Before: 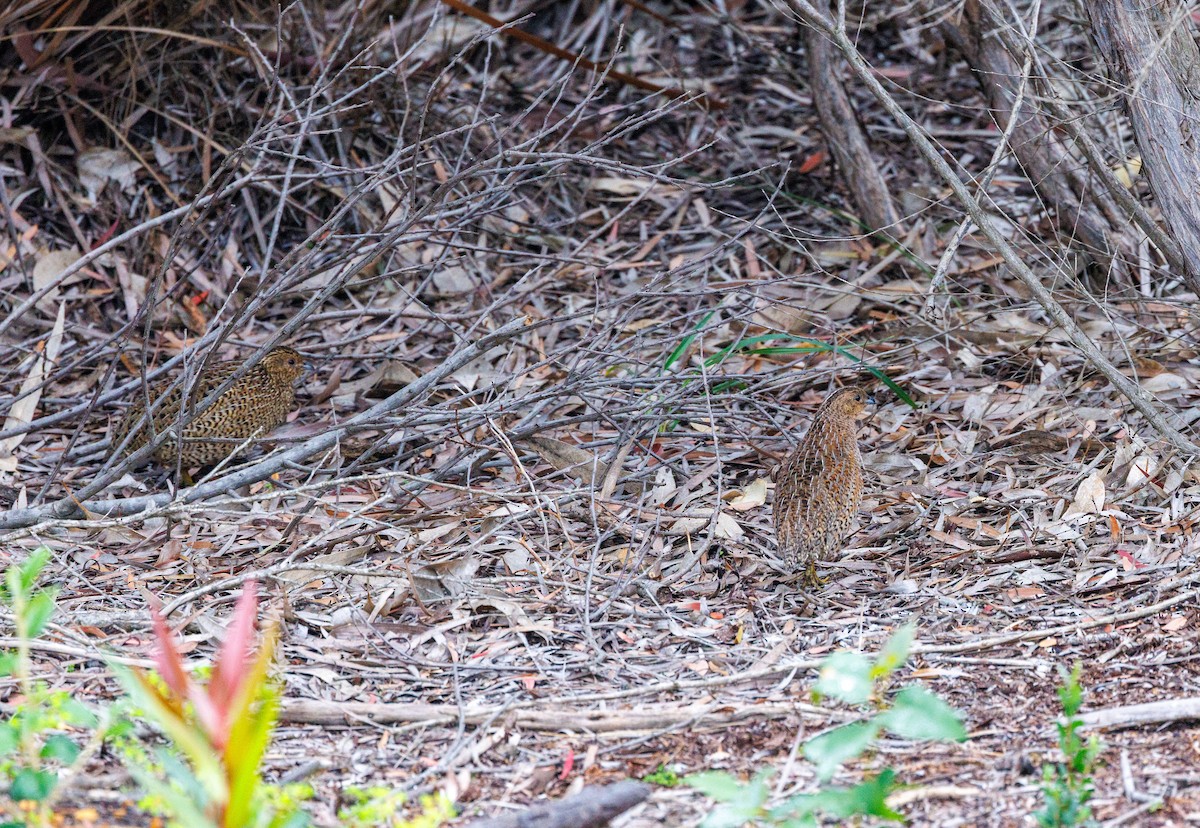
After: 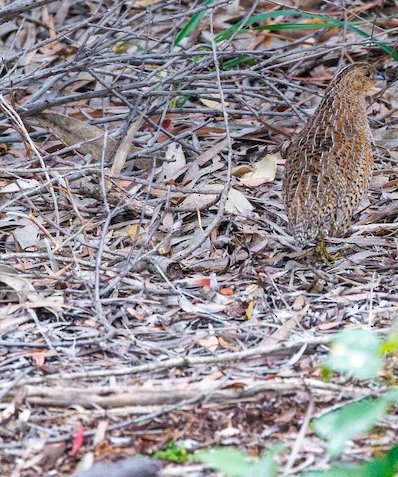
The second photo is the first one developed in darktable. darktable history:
crop: left 40.877%, top 39.175%, right 25.893%, bottom 3.153%
shadows and highlights: shadows 22.91, highlights -48.86, highlights color adjustment 72.34%, soften with gaussian
